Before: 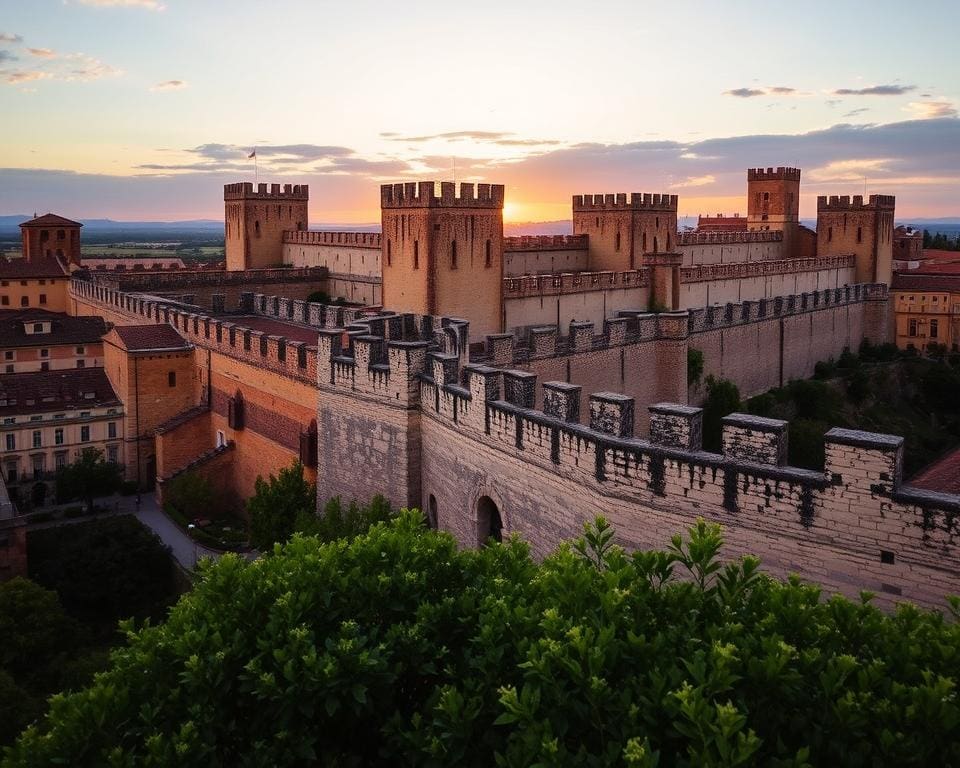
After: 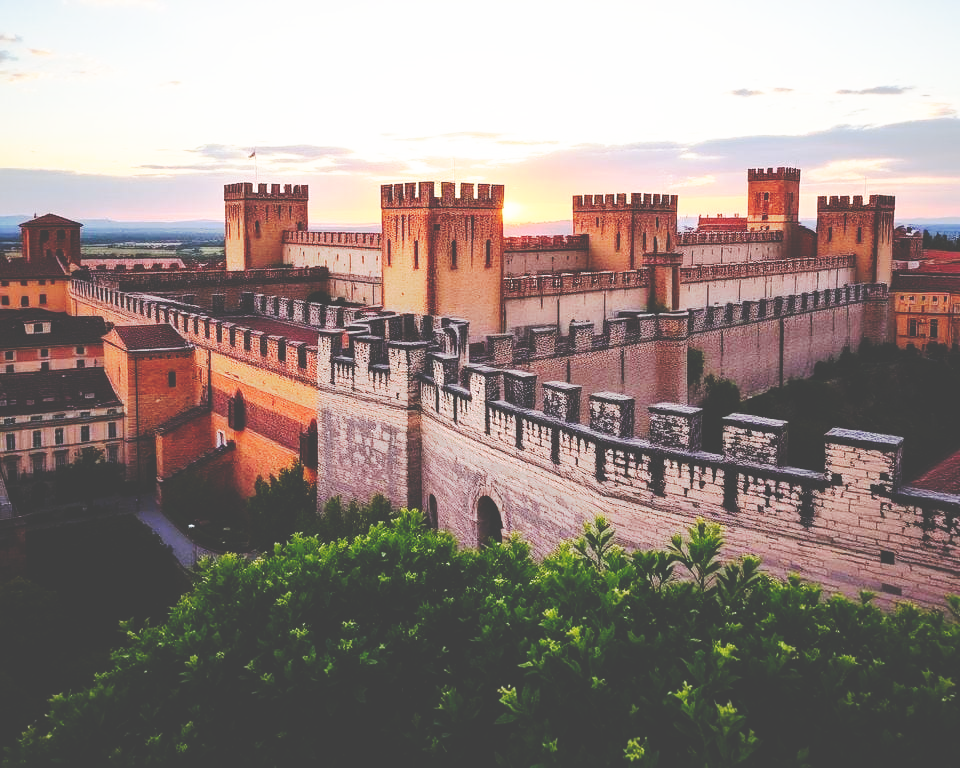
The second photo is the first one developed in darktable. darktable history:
tone curve: curves: ch0 [(0, 0) (0.003, 0.264) (0.011, 0.264) (0.025, 0.265) (0.044, 0.269) (0.069, 0.273) (0.1, 0.28) (0.136, 0.292) (0.177, 0.309) (0.224, 0.336) (0.277, 0.371) (0.335, 0.412) (0.399, 0.469) (0.468, 0.533) (0.543, 0.595) (0.623, 0.66) (0.709, 0.73) (0.801, 0.8) (0.898, 0.854) (1, 1)], preserve colors none
base curve: curves: ch0 [(0, 0) (0.007, 0.004) (0.027, 0.03) (0.046, 0.07) (0.207, 0.54) (0.442, 0.872) (0.673, 0.972) (1, 1)], preserve colors none
